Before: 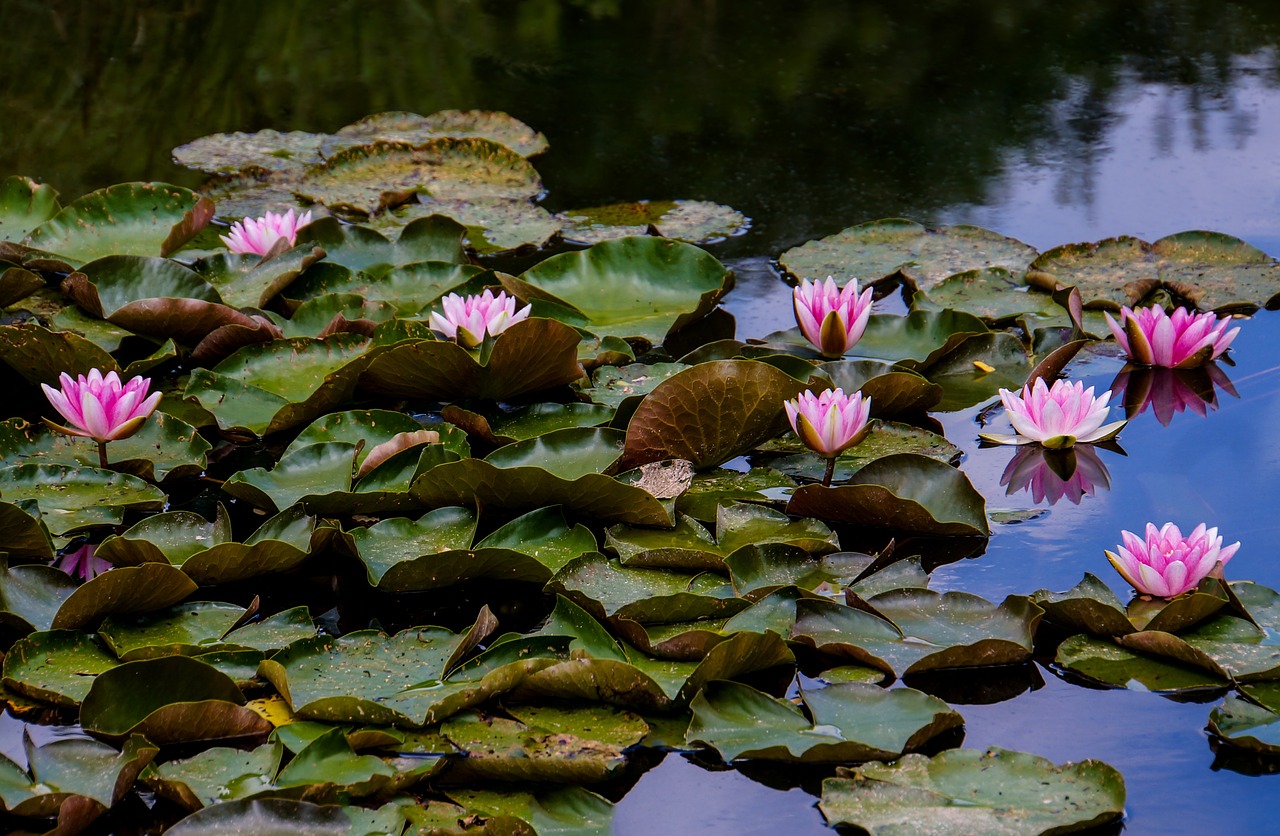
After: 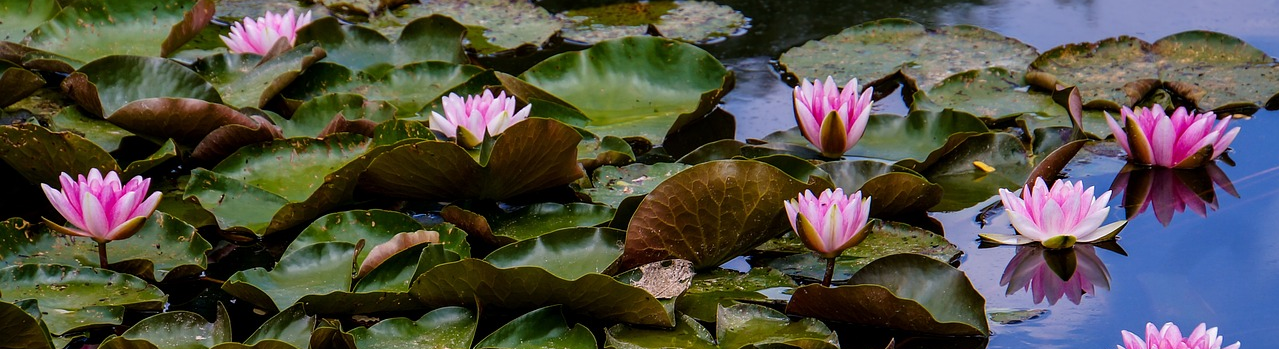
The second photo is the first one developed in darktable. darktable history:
crop and rotate: top 23.99%, bottom 34.155%
